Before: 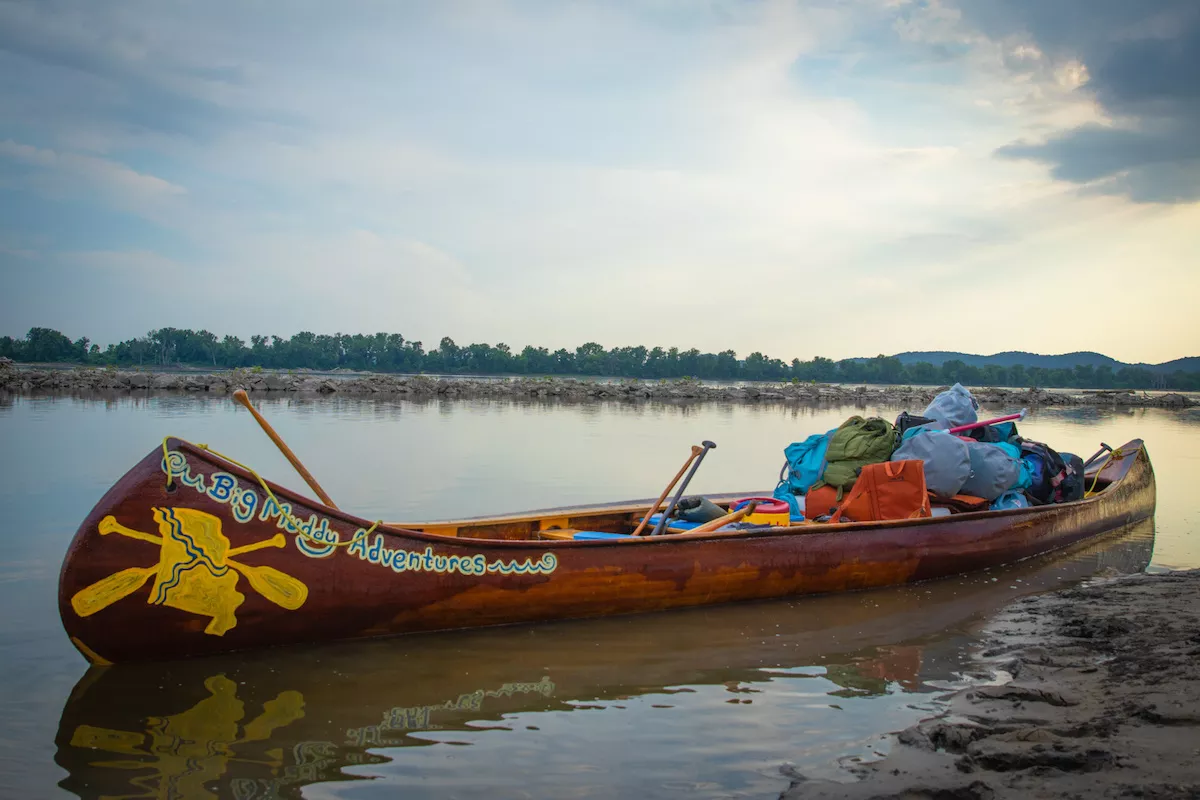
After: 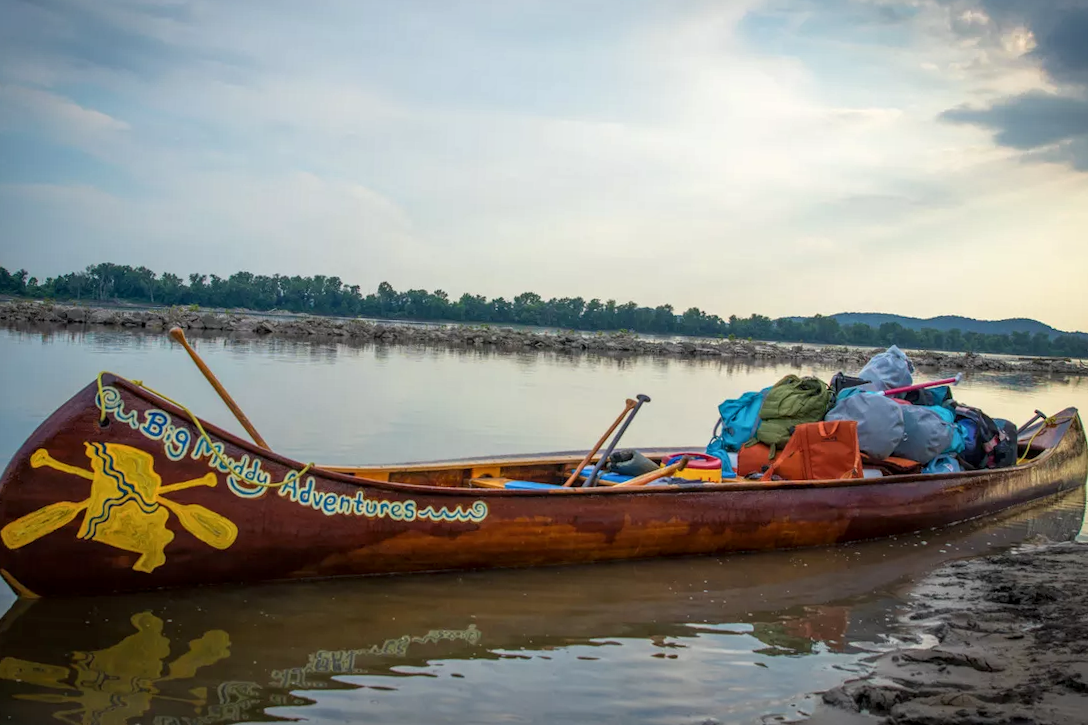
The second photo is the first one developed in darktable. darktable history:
crop and rotate: angle -1.96°, left 3.097%, top 4.154%, right 1.586%, bottom 0.529%
local contrast: detail 130%
